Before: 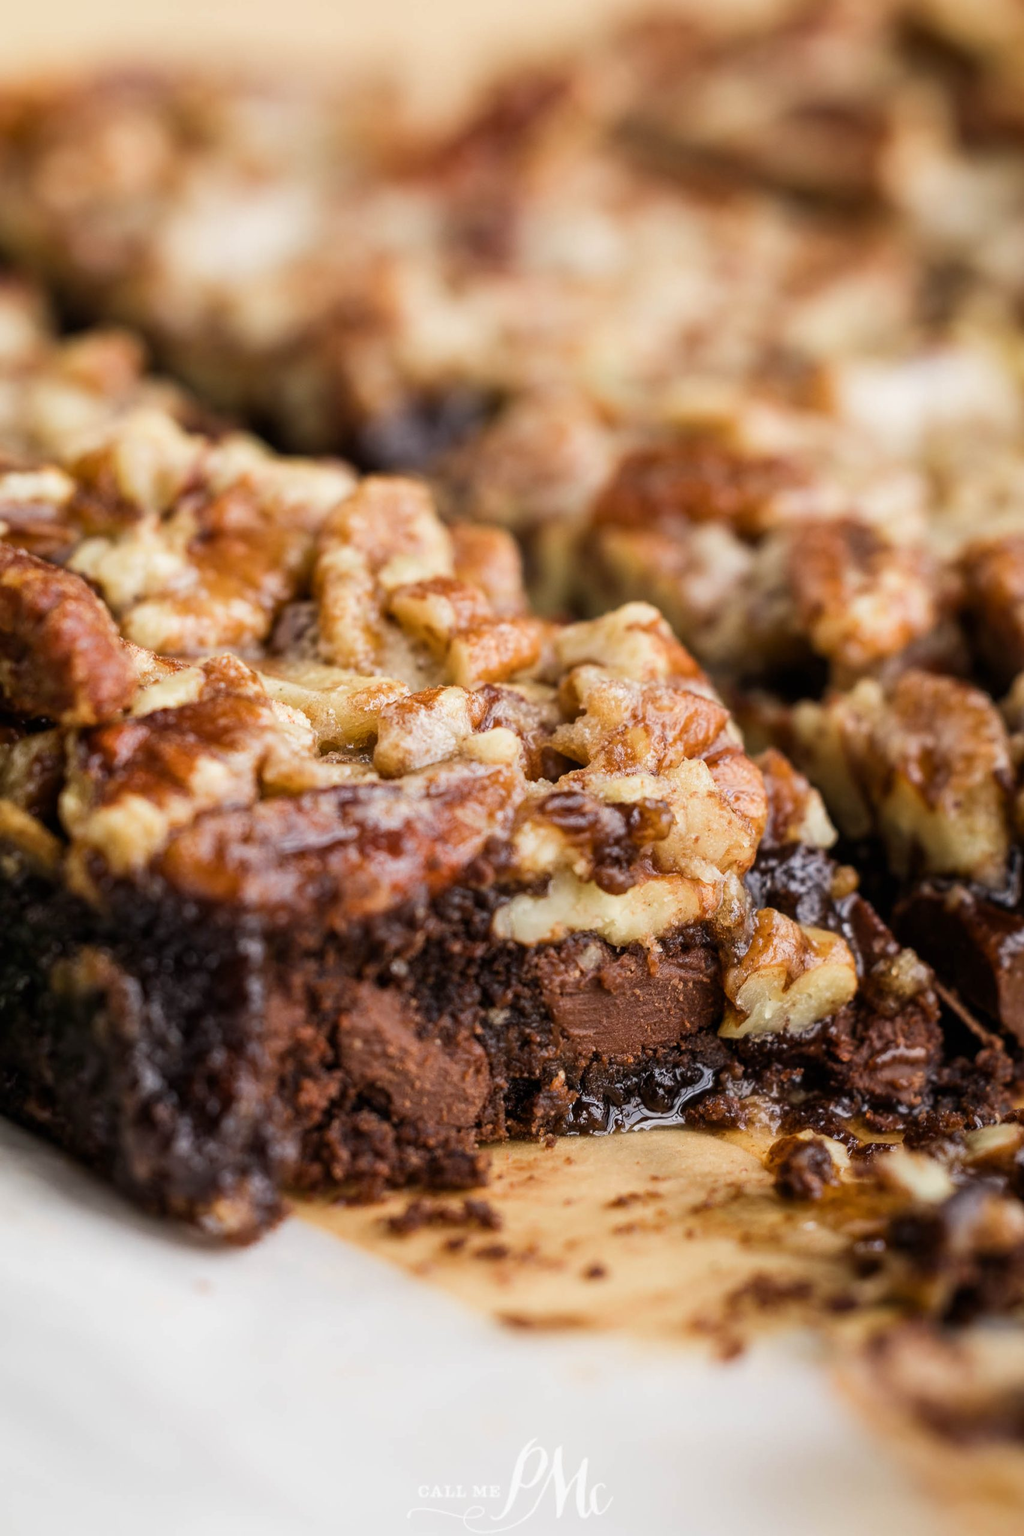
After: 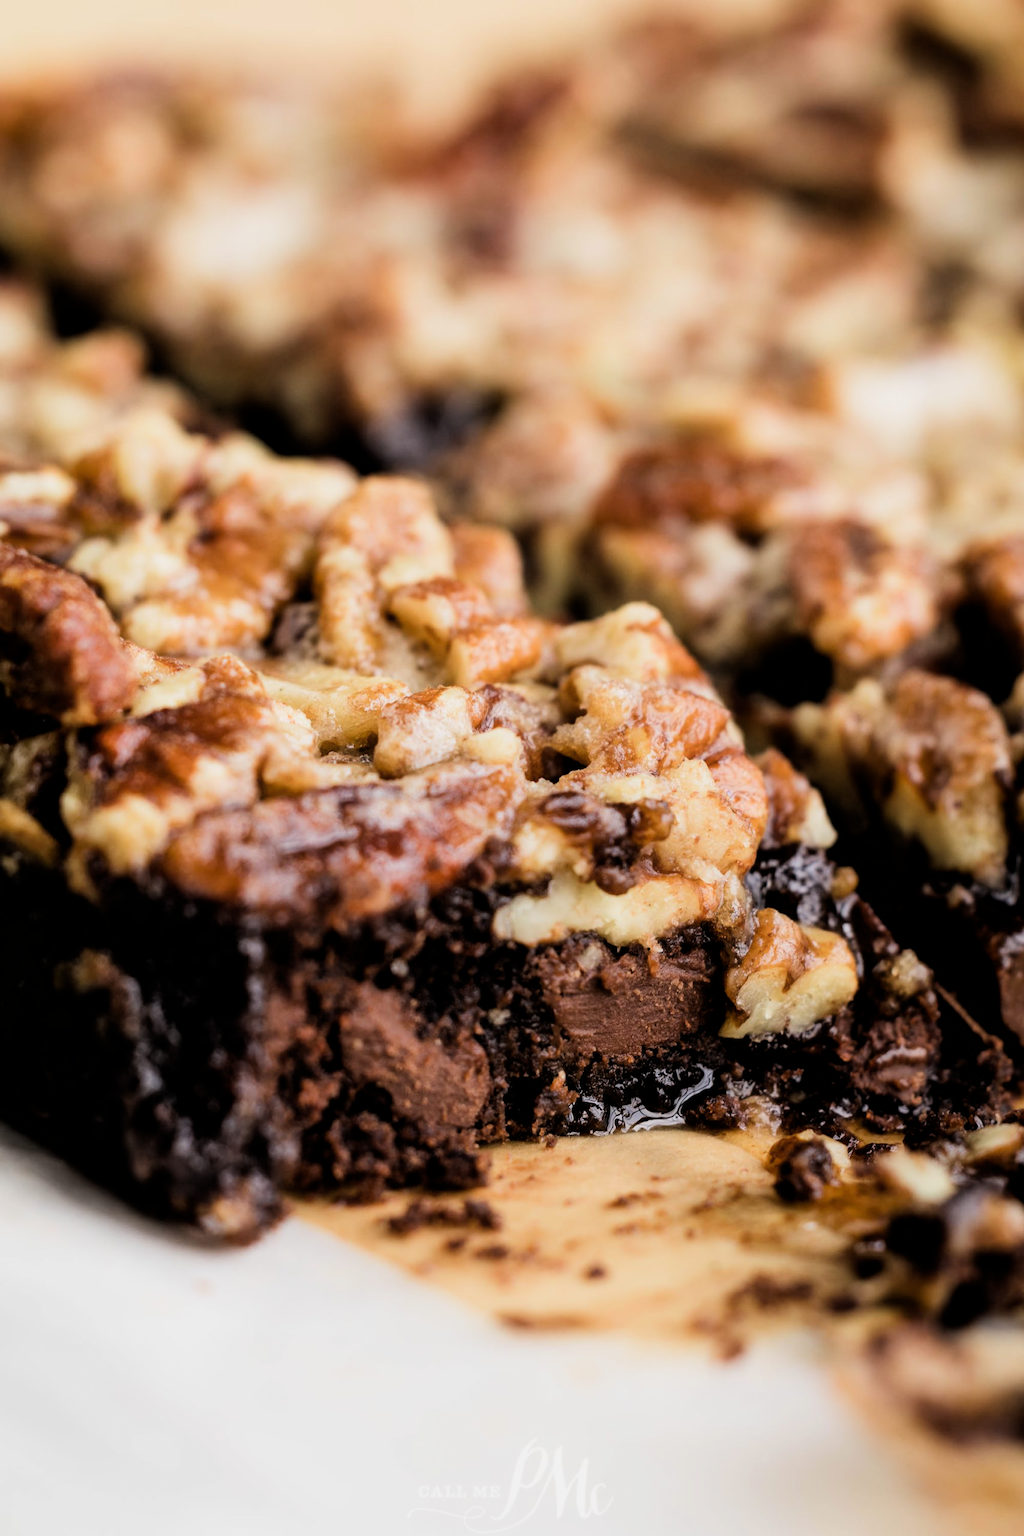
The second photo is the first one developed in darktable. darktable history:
contrast equalizer: octaves 7, y [[0.502, 0.505, 0.512, 0.529, 0.564, 0.588], [0.5 ×6], [0.502, 0.505, 0.512, 0.529, 0.564, 0.588], [0, 0.001, 0.001, 0.004, 0.008, 0.011], [0, 0.001, 0.001, 0.004, 0.008, 0.011]], mix -1
filmic rgb: black relative exposure -4 EV, white relative exposure 3 EV, hardness 3.02, contrast 1.4
